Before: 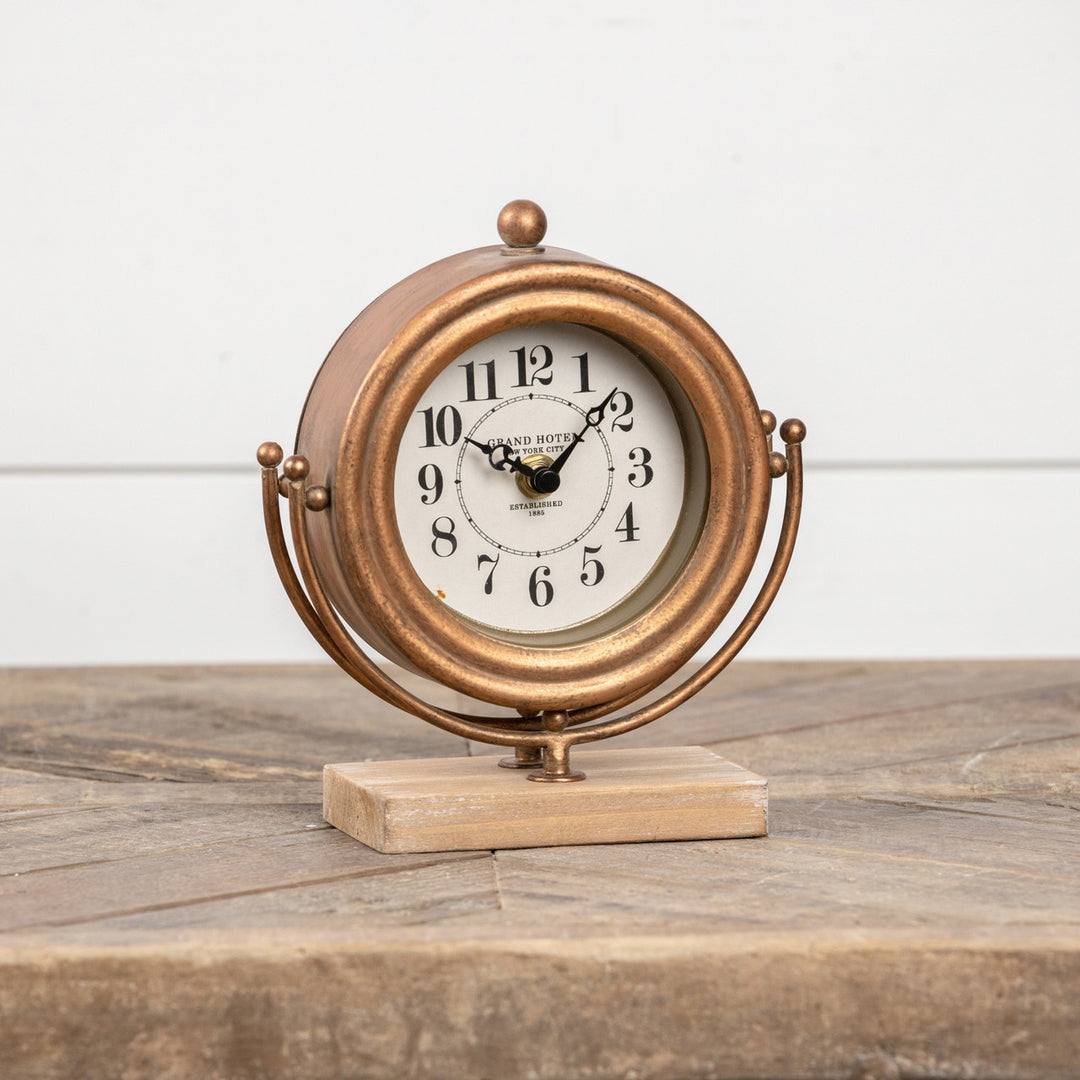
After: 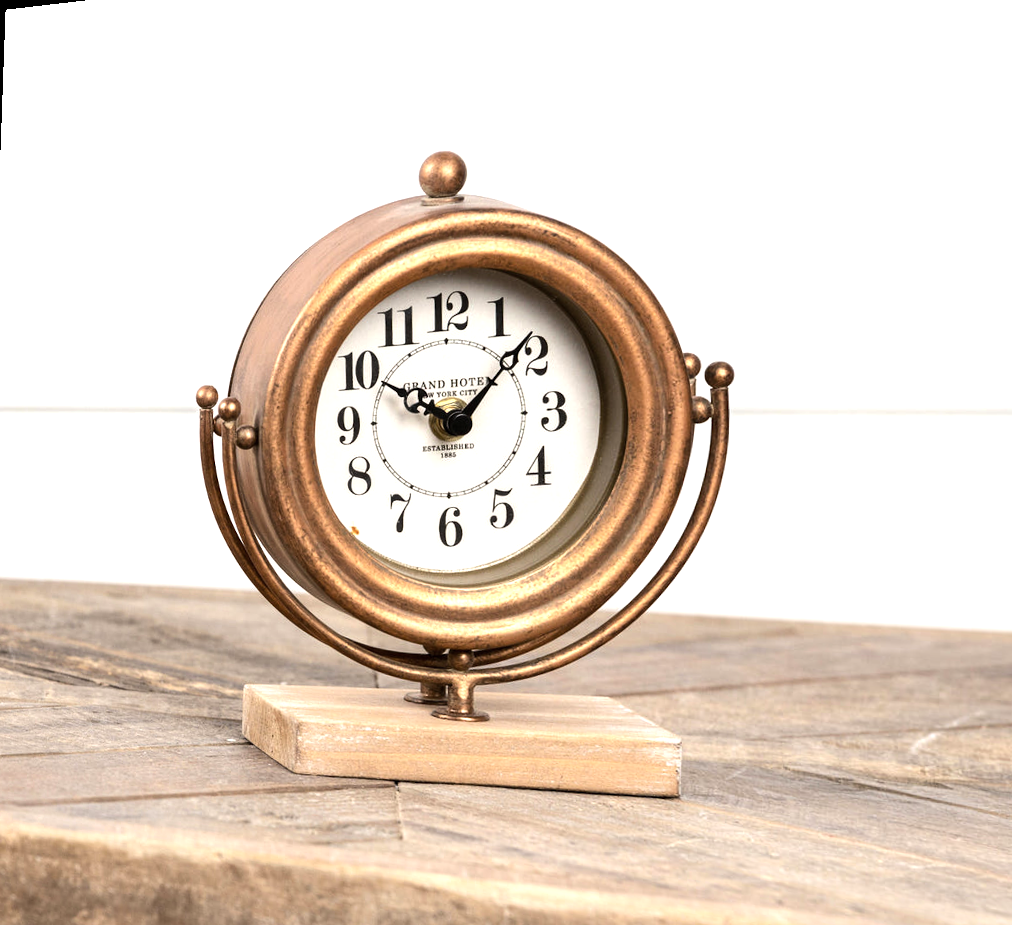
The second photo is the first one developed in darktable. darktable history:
crop and rotate: right 5.167%
tone equalizer: -8 EV -0.75 EV, -7 EV -0.7 EV, -6 EV -0.6 EV, -5 EV -0.4 EV, -3 EV 0.4 EV, -2 EV 0.6 EV, -1 EV 0.7 EV, +0 EV 0.75 EV, edges refinement/feathering 500, mask exposure compensation -1.57 EV, preserve details no
rotate and perspective: rotation 1.69°, lens shift (vertical) -0.023, lens shift (horizontal) -0.291, crop left 0.025, crop right 0.988, crop top 0.092, crop bottom 0.842
